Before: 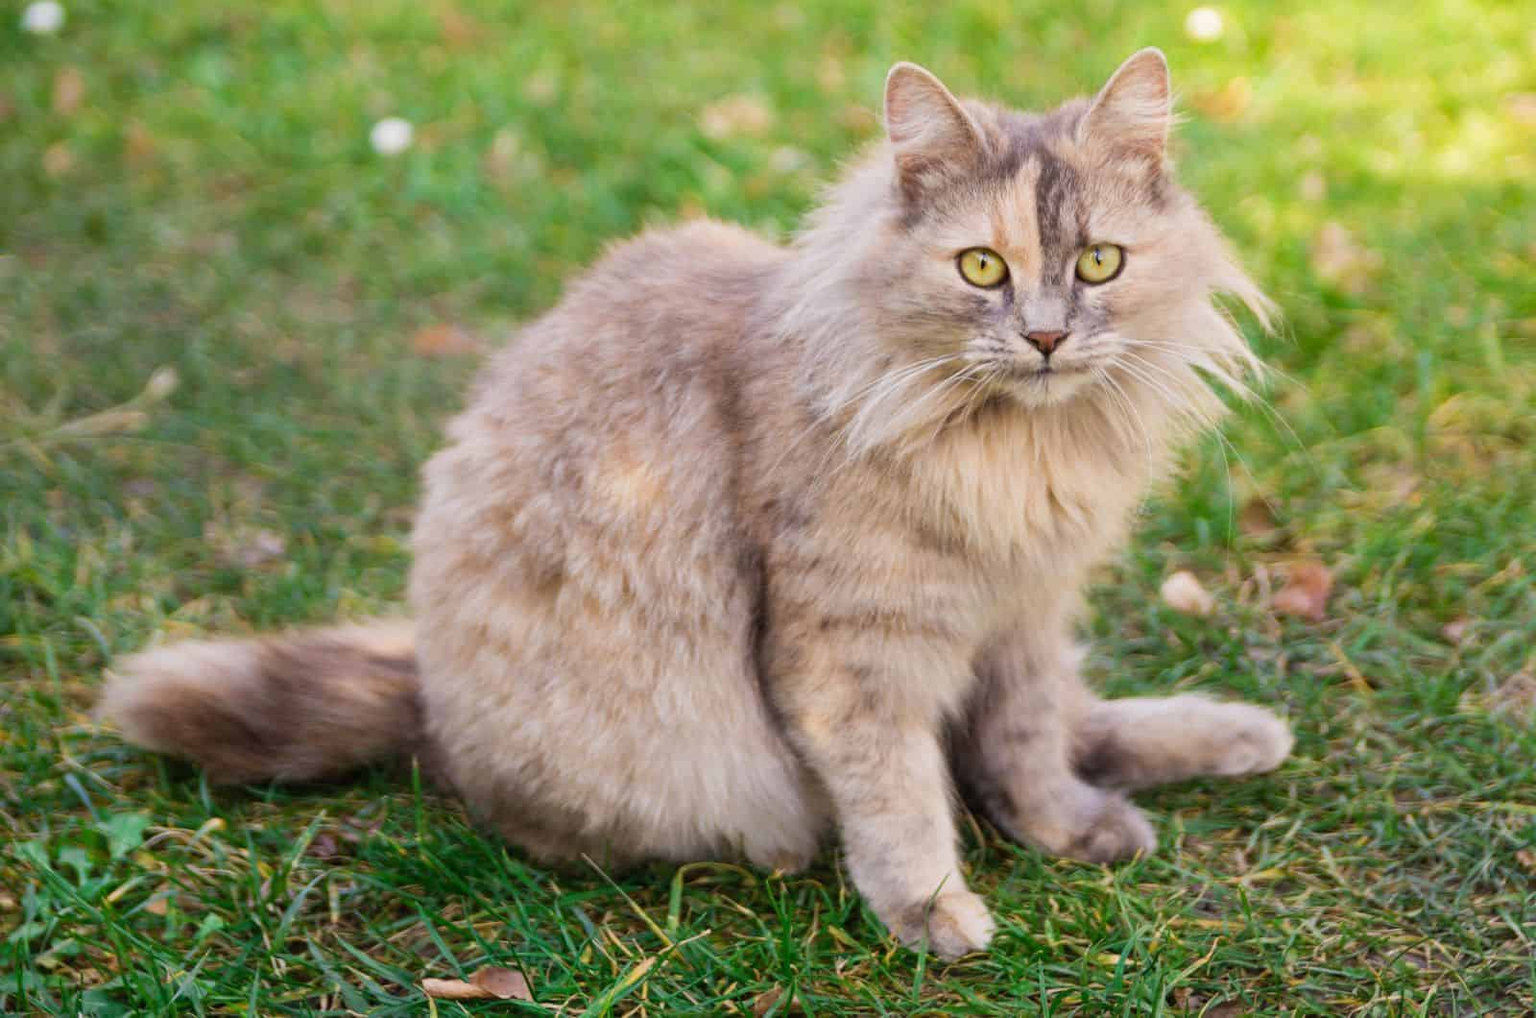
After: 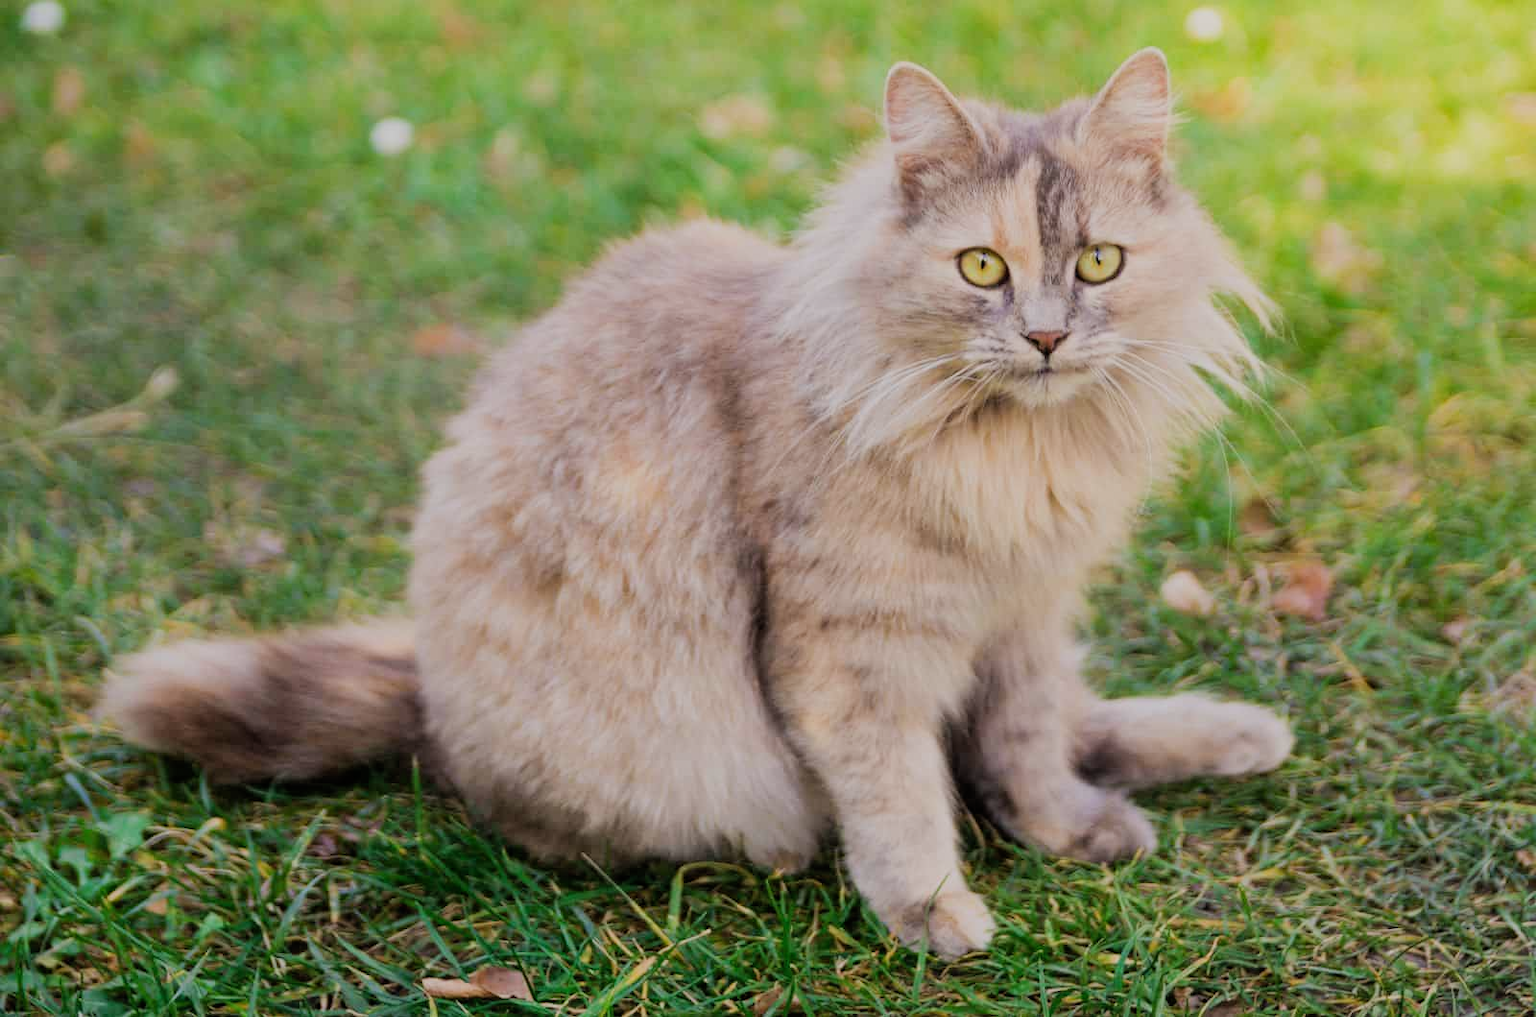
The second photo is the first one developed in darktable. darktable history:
filmic rgb: black relative exposure -7.65 EV, white relative exposure 4.56 EV, hardness 3.61, contrast 1.05
contrast equalizer: y [[0.5, 0.5, 0.472, 0.5, 0.5, 0.5], [0.5 ×6], [0.5 ×6], [0 ×6], [0 ×6]]
